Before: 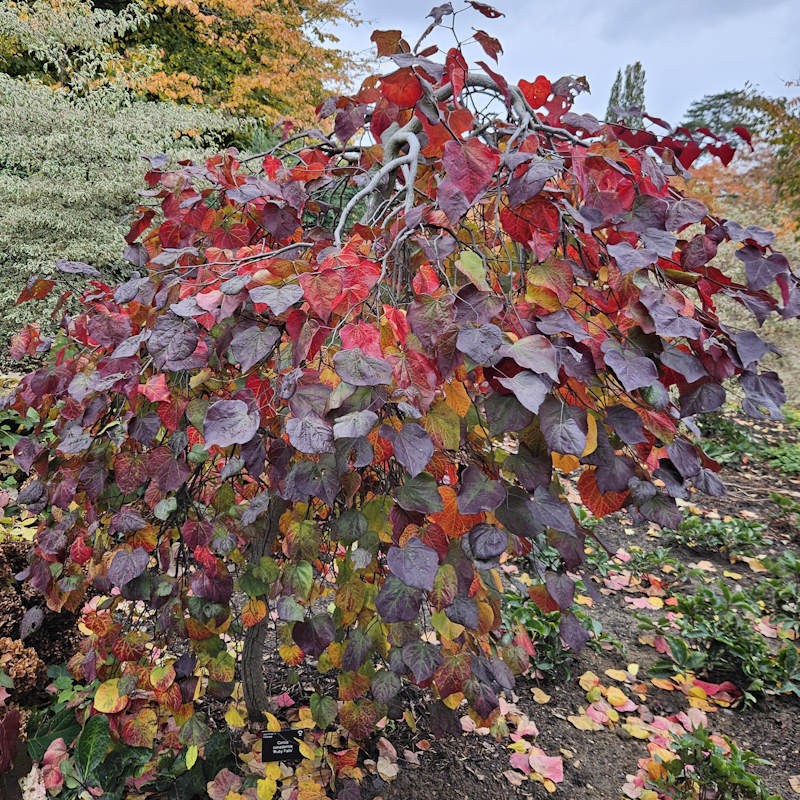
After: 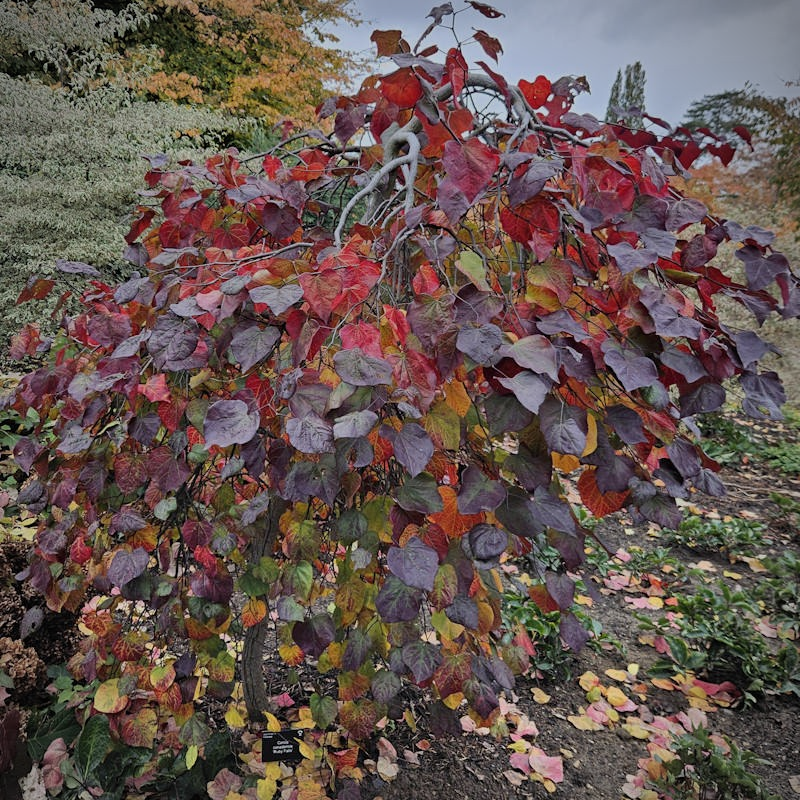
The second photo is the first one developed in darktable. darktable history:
vignetting: fall-off start 87%, automatic ratio true
graduated density: rotation 5.63°, offset 76.9
